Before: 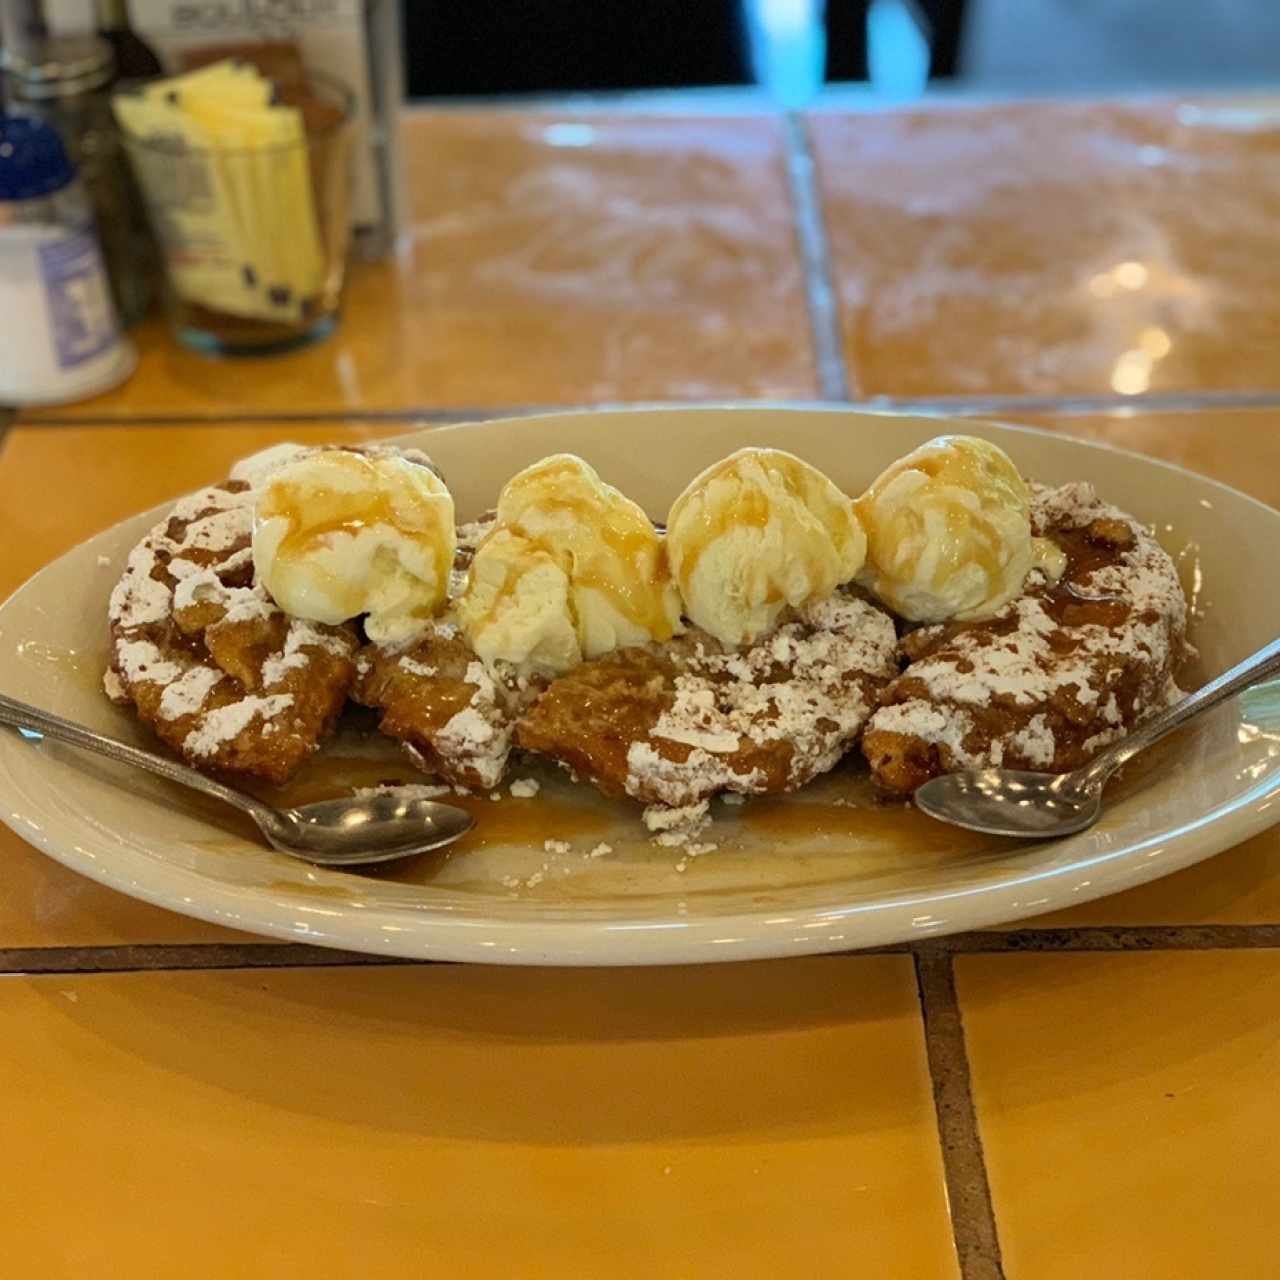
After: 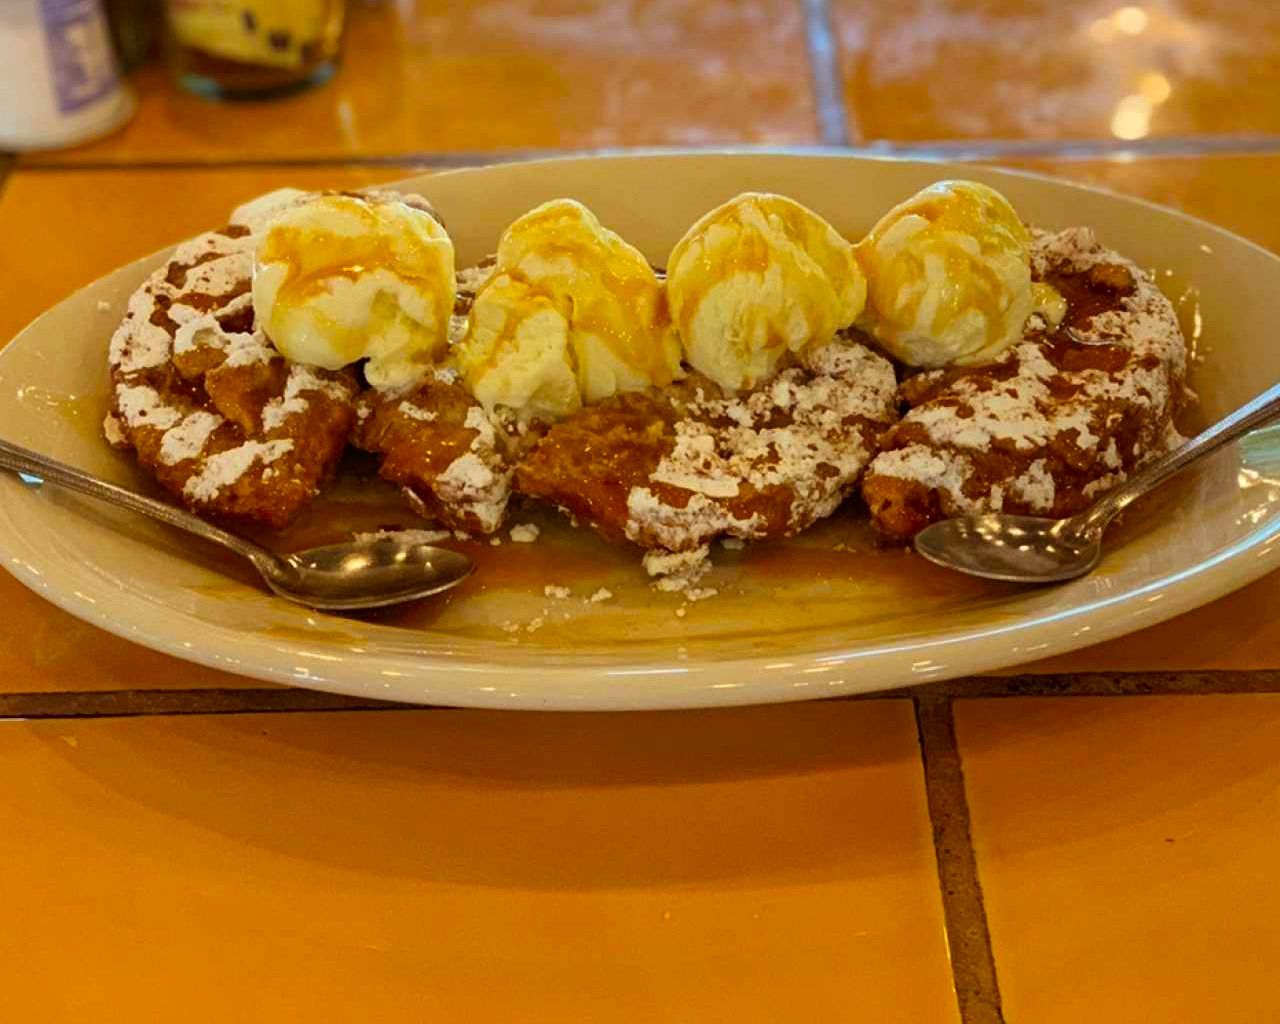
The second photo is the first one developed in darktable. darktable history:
color balance: output saturation 120%
crop and rotate: top 19.998%
rgb levels: mode RGB, independent channels, levels [[0, 0.5, 1], [0, 0.521, 1], [0, 0.536, 1]]
